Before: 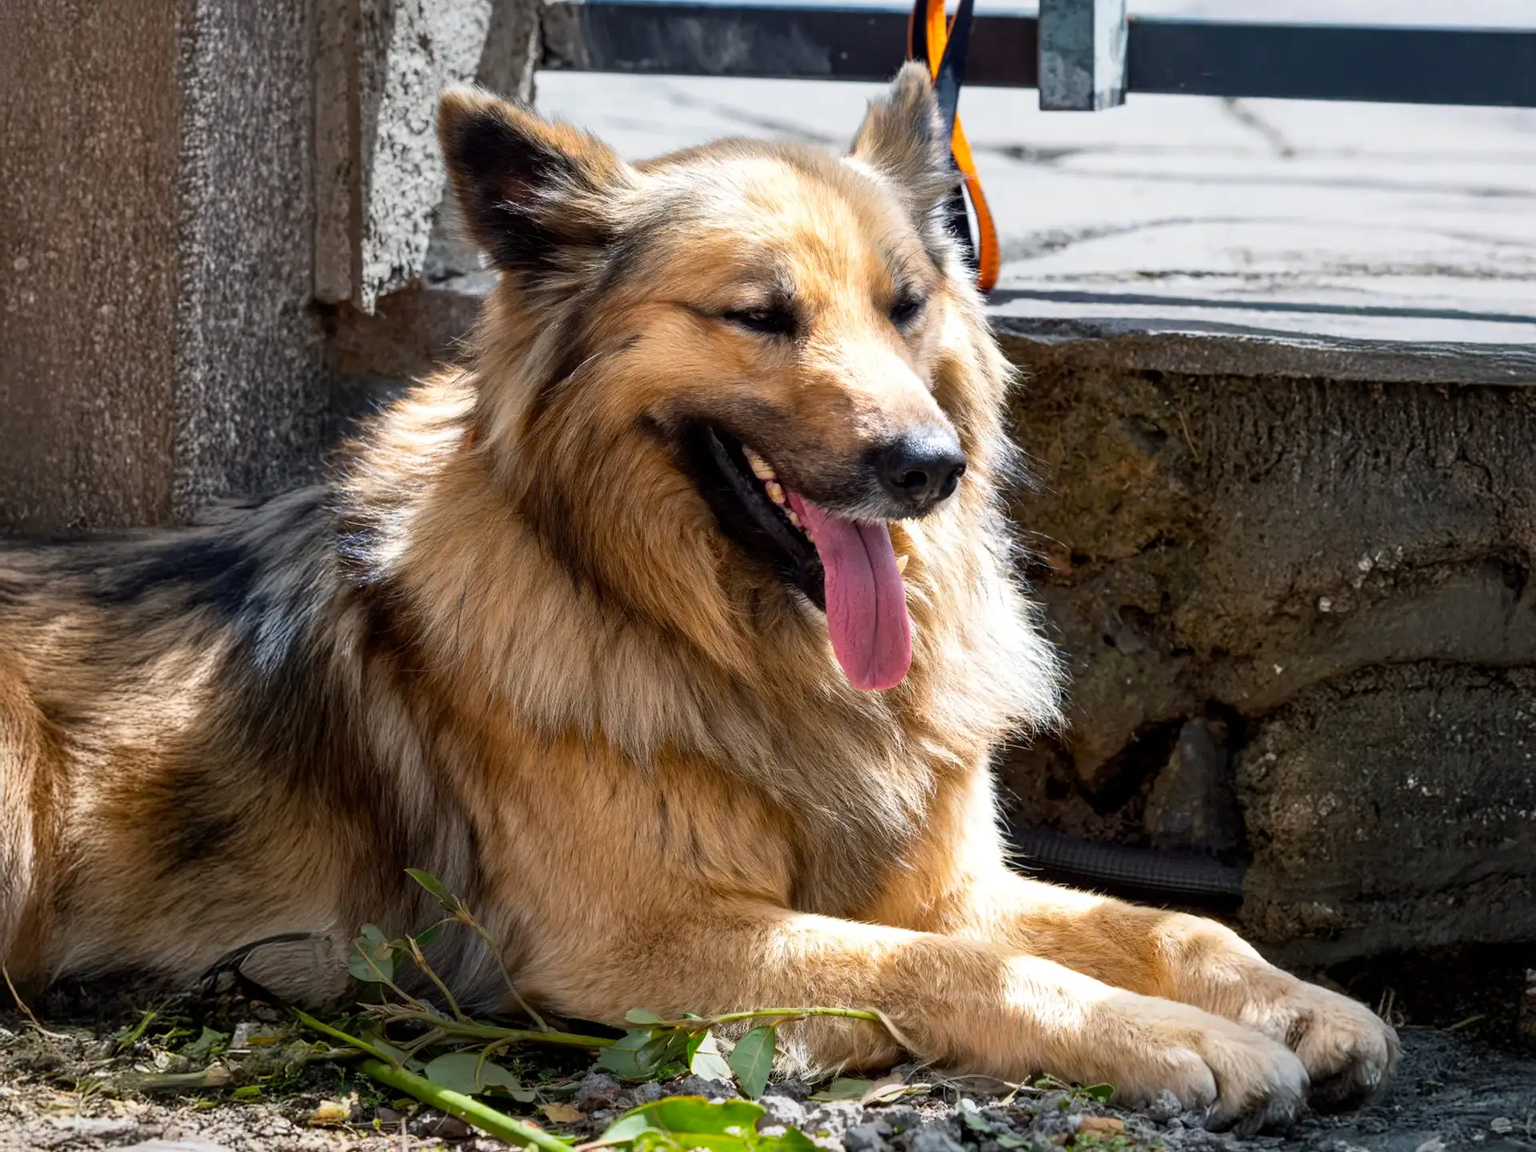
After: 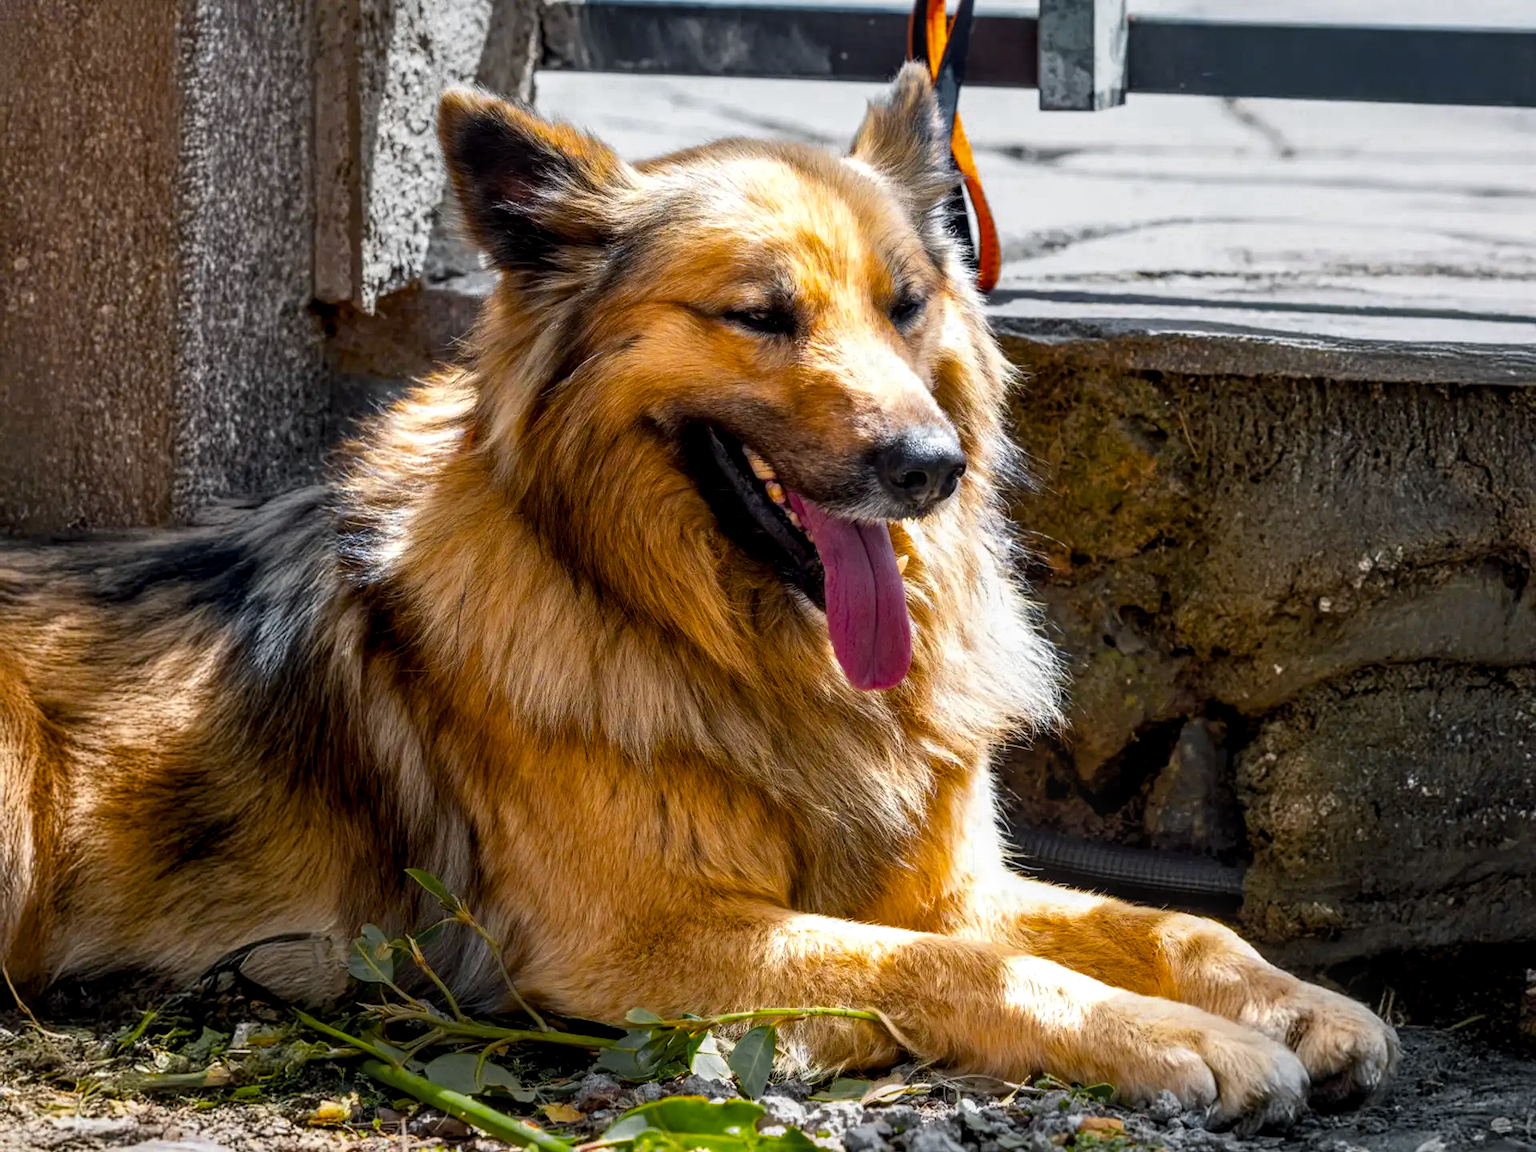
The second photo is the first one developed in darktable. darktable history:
local contrast: detail 130%
color balance rgb: linear chroma grading › global chroma 15%, perceptual saturation grading › global saturation 30%
color zones: curves: ch0 [(0.035, 0.242) (0.25, 0.5) (0.384, 0.214) (0.488, 0.255) (0.75, 0.5)]; ch1 [(0.063, 0.379) (0.25, 0.5) (0.354, 0.201) (0.489, 0.085) (0.729, 0.271)]; ch2 [(0.25, 0.5) (0.38, 0.517) (0.442, 0.51) (0.735, 0.456)]
